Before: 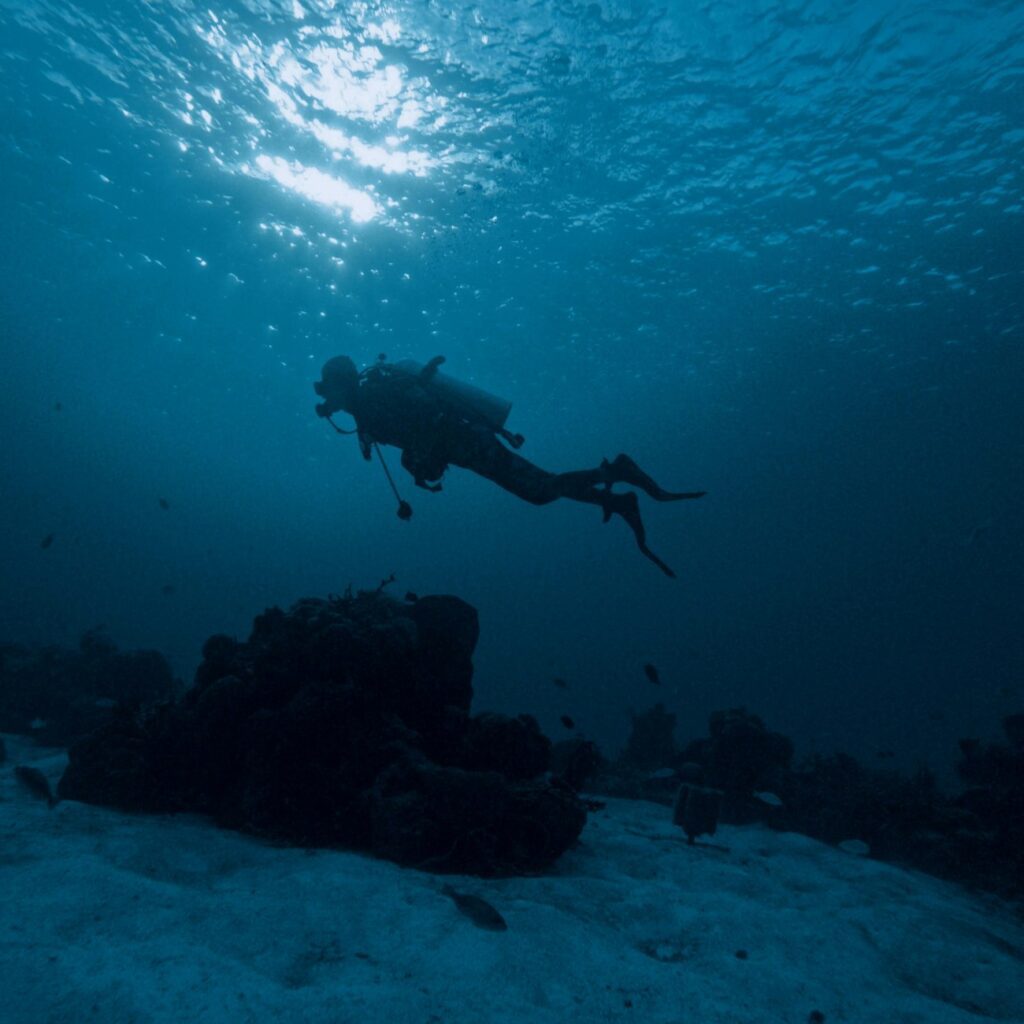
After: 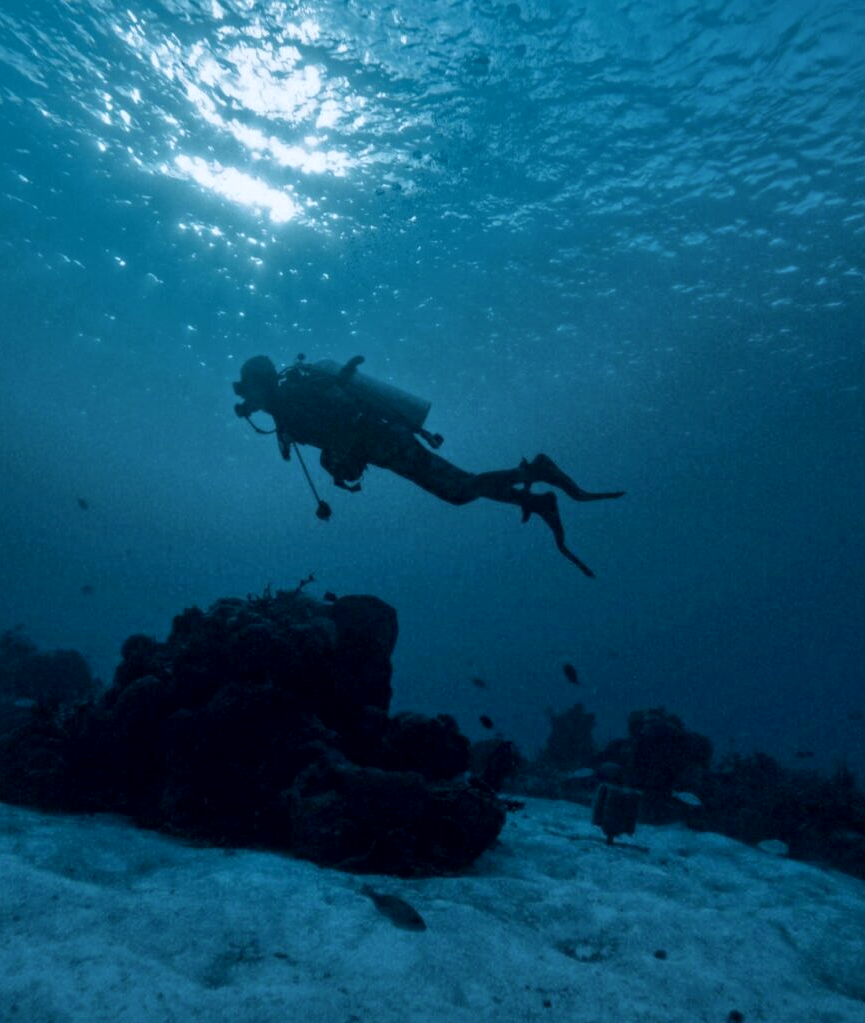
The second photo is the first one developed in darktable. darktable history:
crop: left 8.004%, right 7.43%
local contrast: on, module defaults
shadows and highlights: soften with gaussian
